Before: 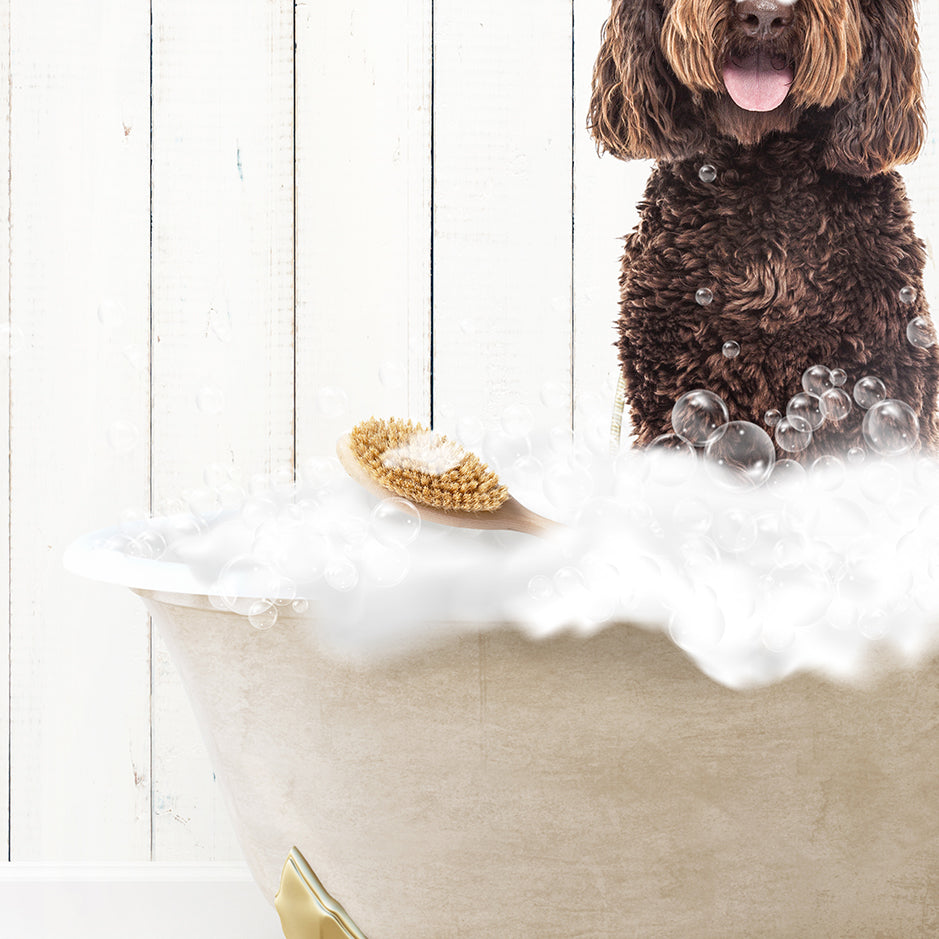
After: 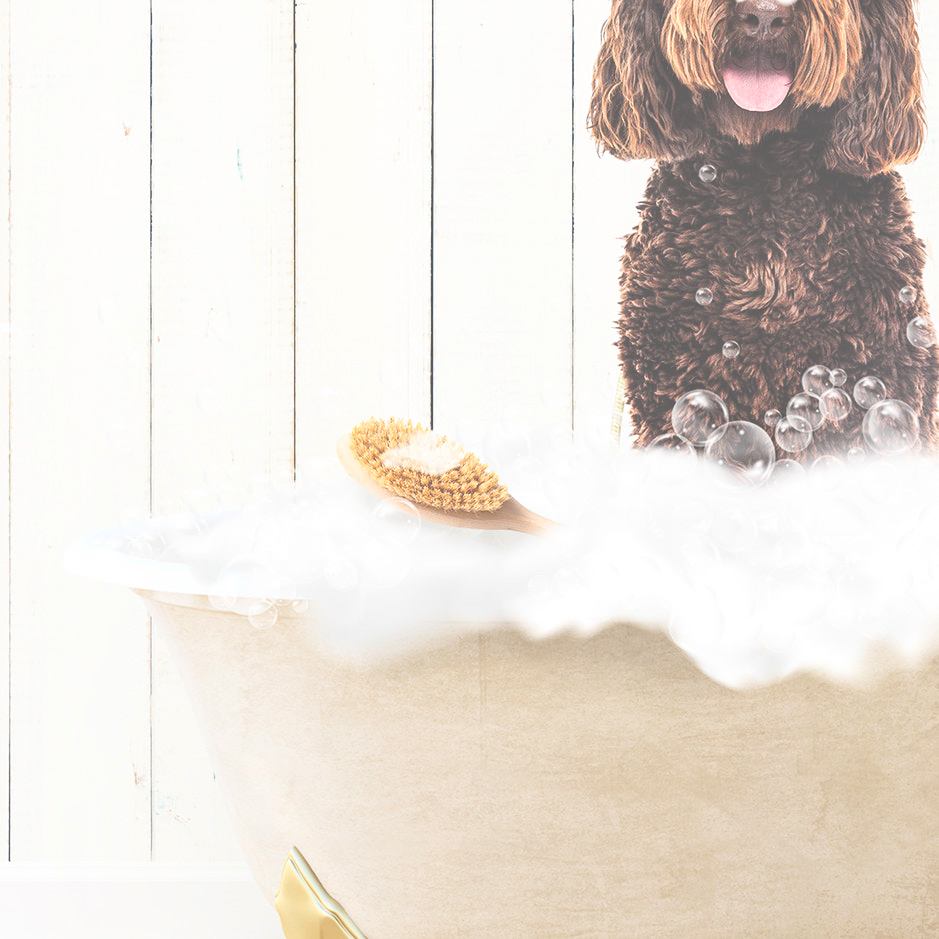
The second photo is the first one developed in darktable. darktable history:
haze removal: compatibility mode true, adaptive false
contrast brightness saturation: contrast 0.2, brightness 0.16, saturation 0.22
exposure: black level correction -0.087, compensate highlight preservation false
